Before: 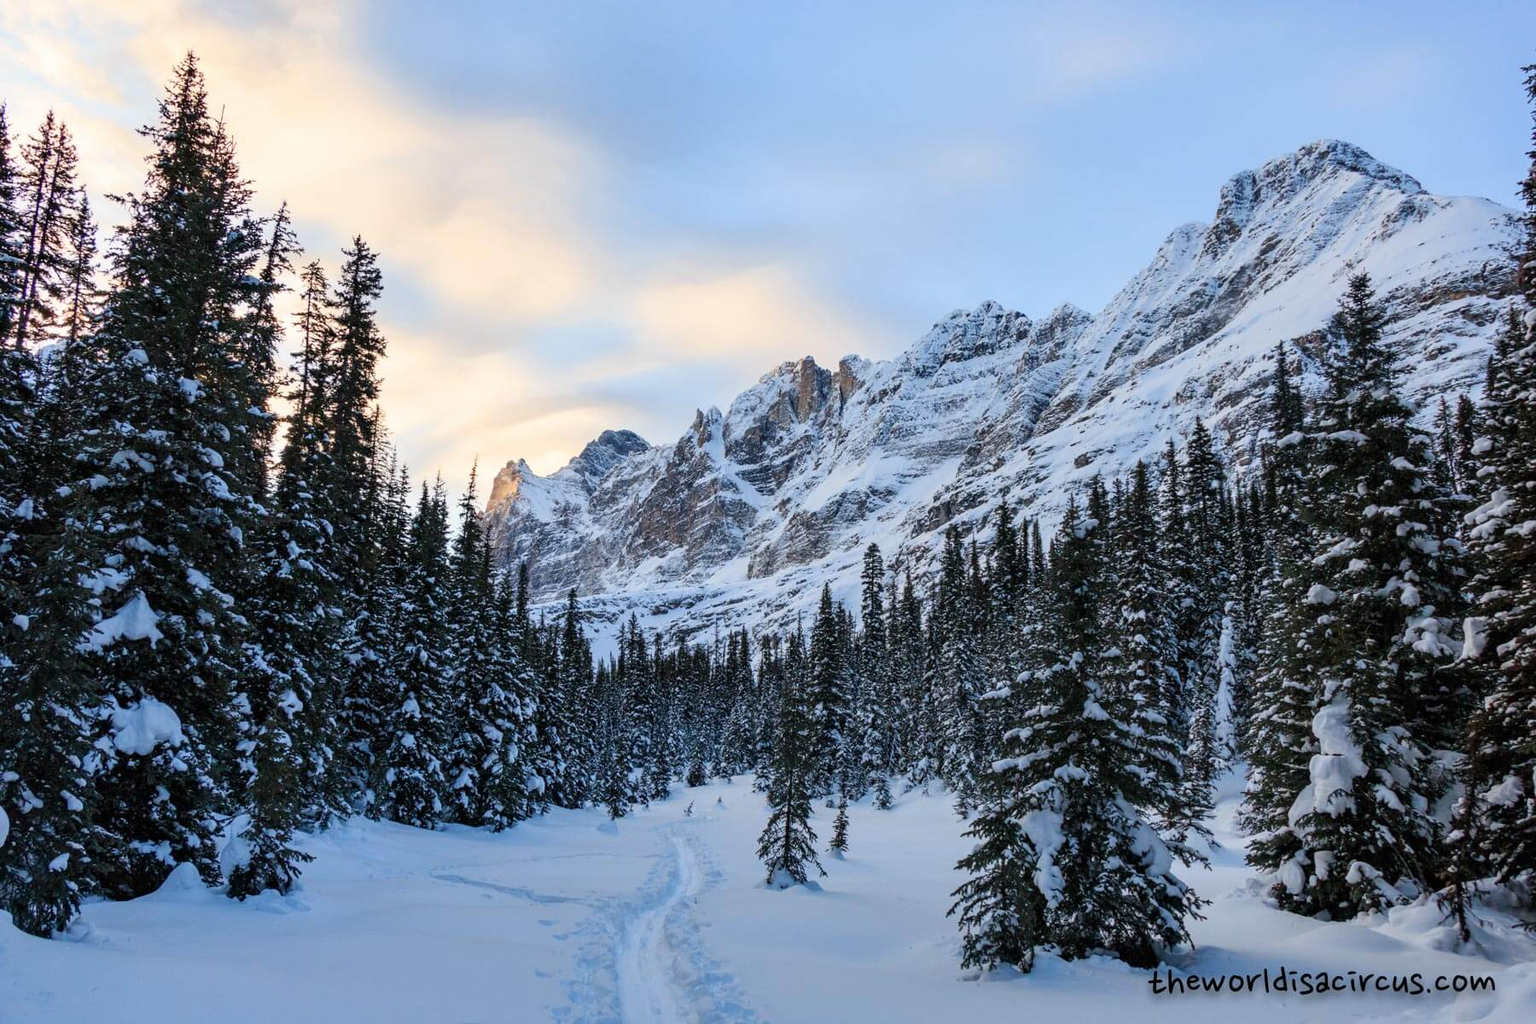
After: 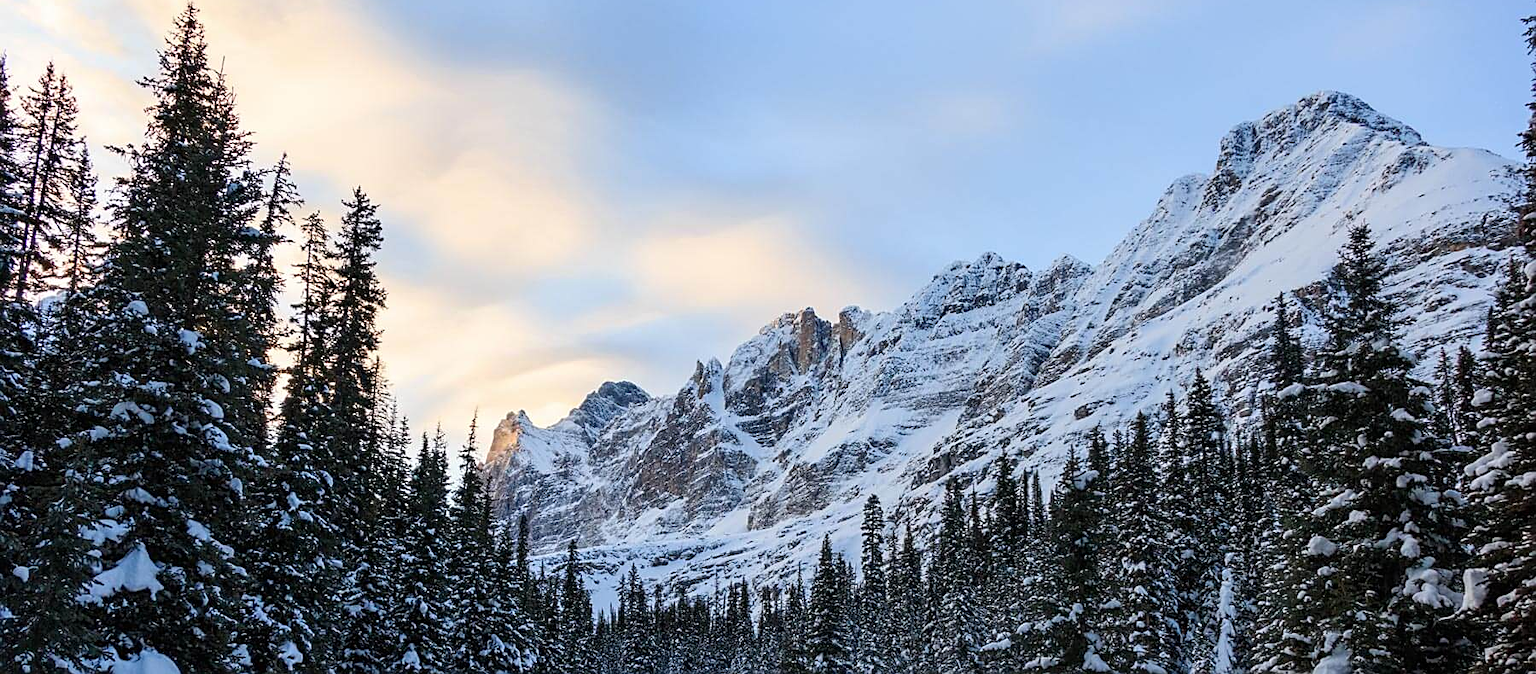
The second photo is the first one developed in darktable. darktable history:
sharpen: on, module defaults
crop and rotate: top 4.822%, bottom 29.319%
